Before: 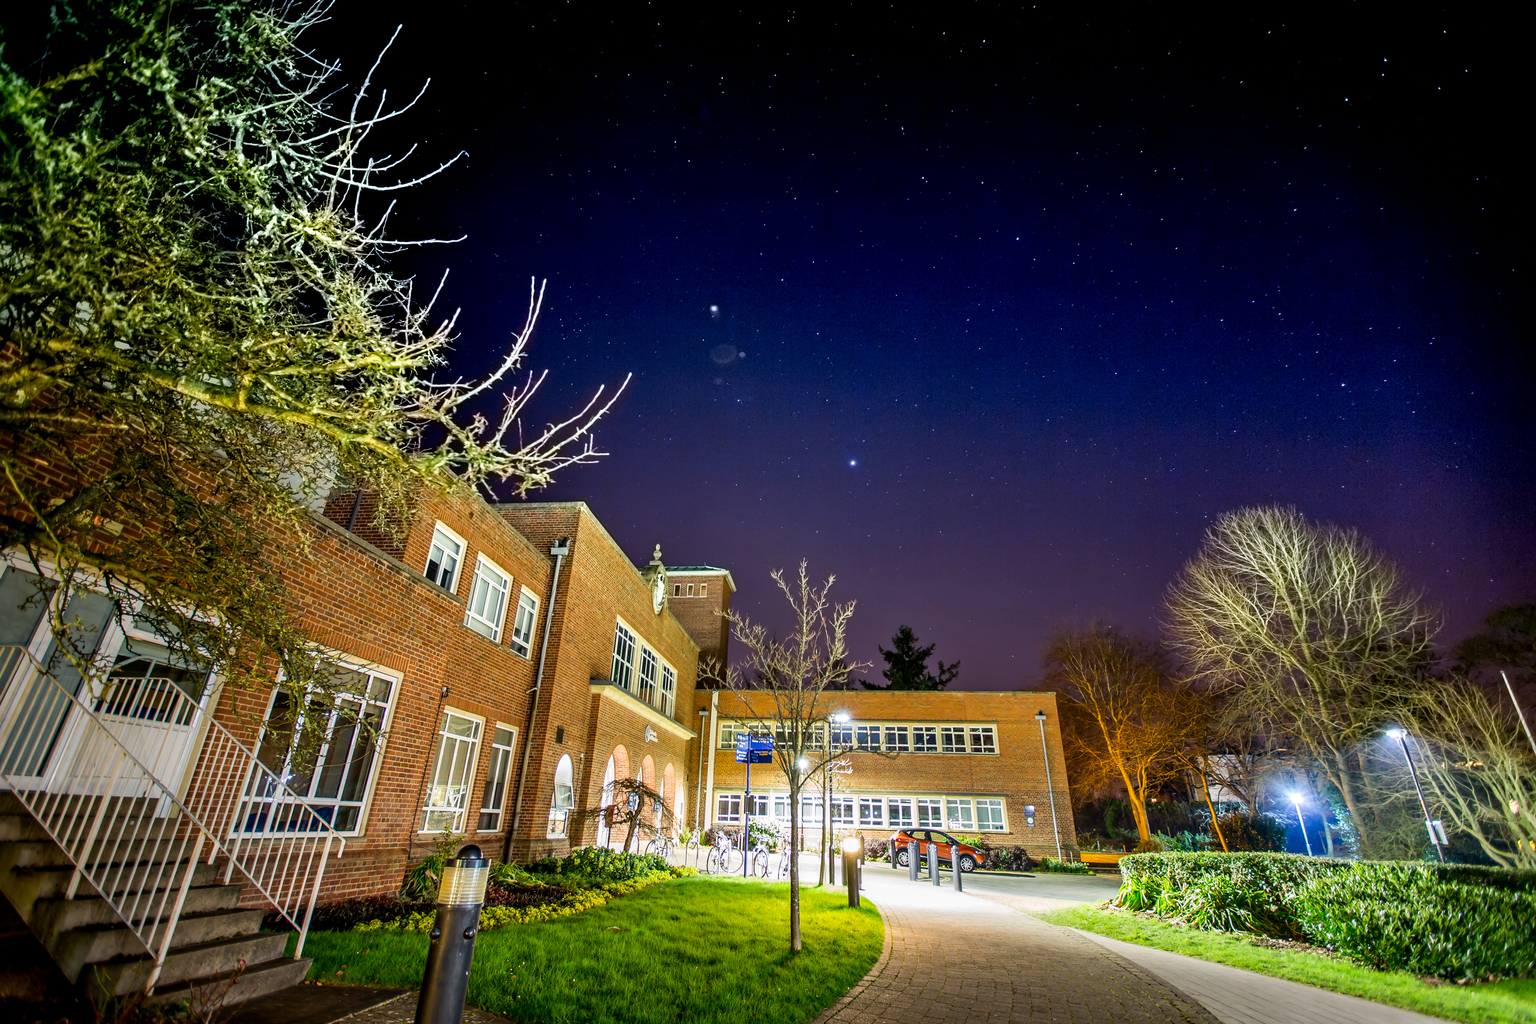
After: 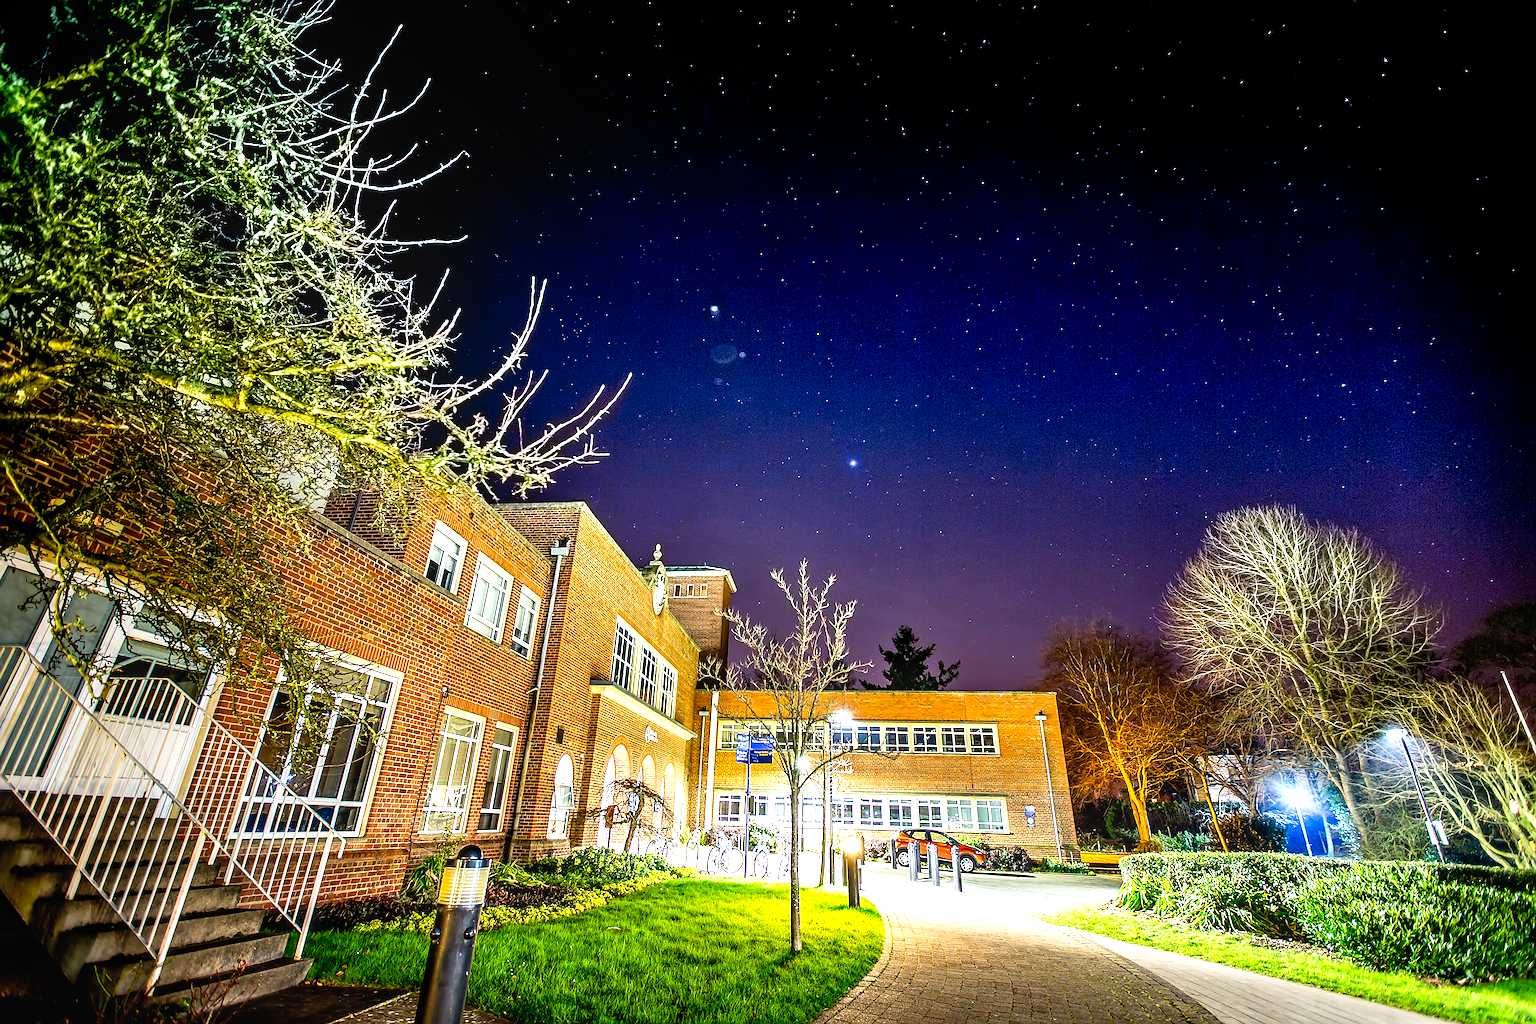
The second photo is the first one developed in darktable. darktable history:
exposure: black level correction 0.001, exposure 0.967 EV, compensate highlight preservation false
sharpen: radius 1.377, amount 1.234, threshold 0.742
local contrast: on, module defaults
tone curve: curves: ch0 [(0, 0) (0.003, 0) (0.011, 0.001) (0.025, 0.003) (0.044, 0.006) (0.069, 0.009) (0.1, 0.013) (0.136, 0.032) (0.177, 0.067) (0.224, 0.121) (0.277, 0.185) (0.335, 0.255) (0.399, 0.333) (0.468, 0.417) (0.543, 0.508) (0.623, 0.606) (0.709, 0.71) (0.801, 0.819) (0.898, 0.926) (1, 1)], preserve colors none
